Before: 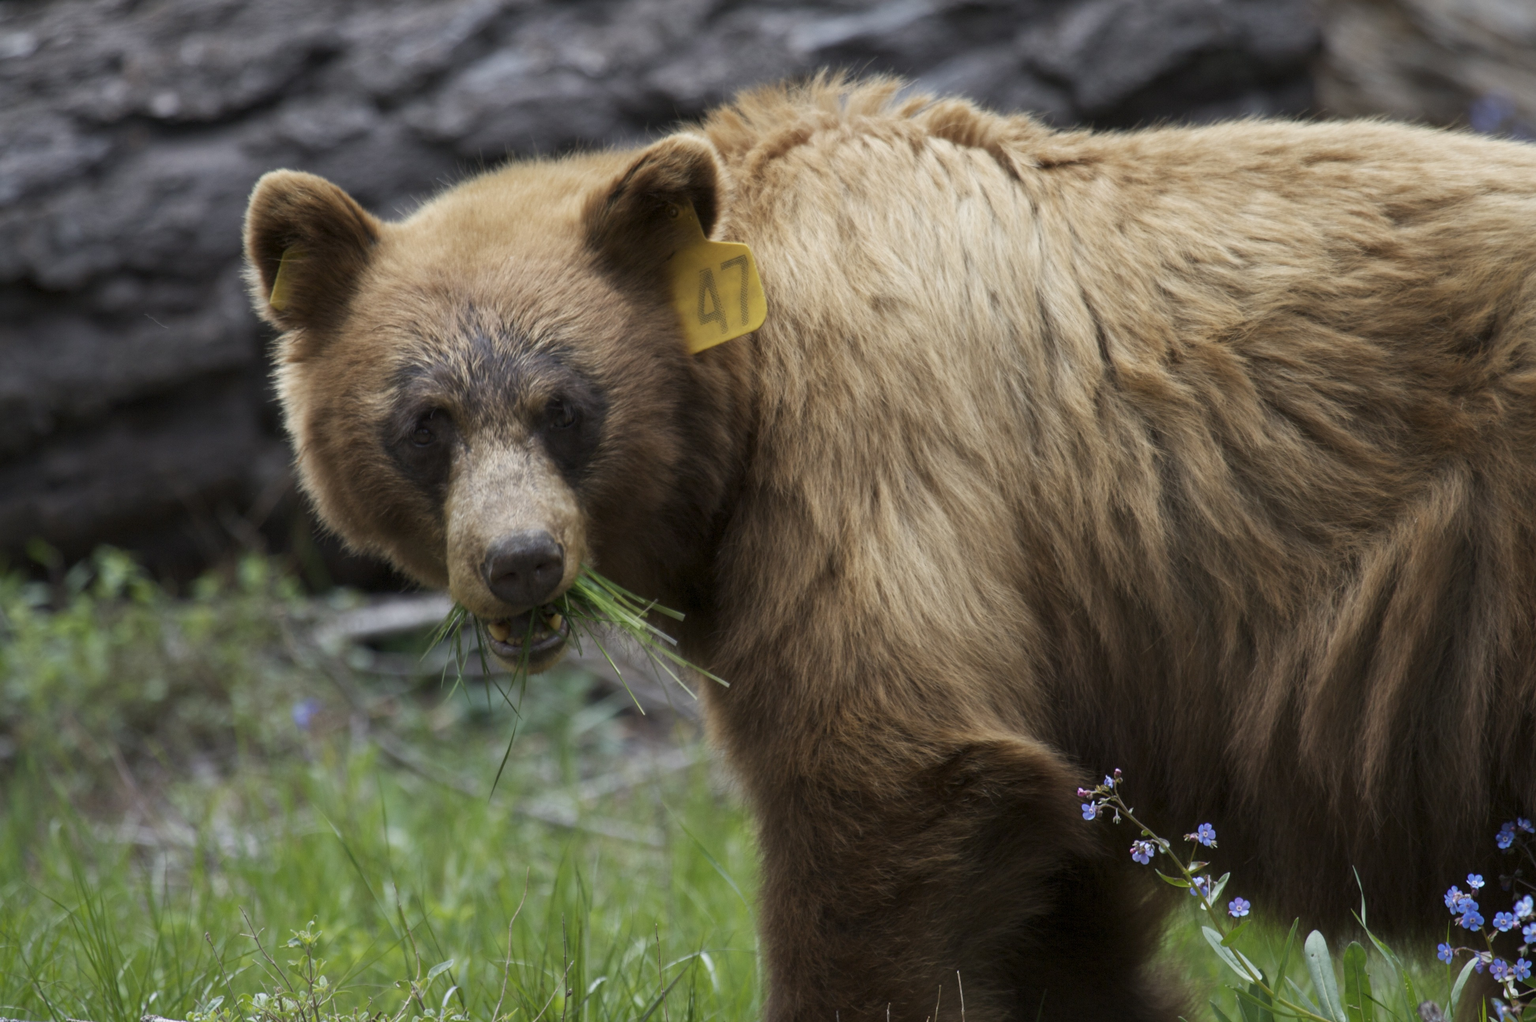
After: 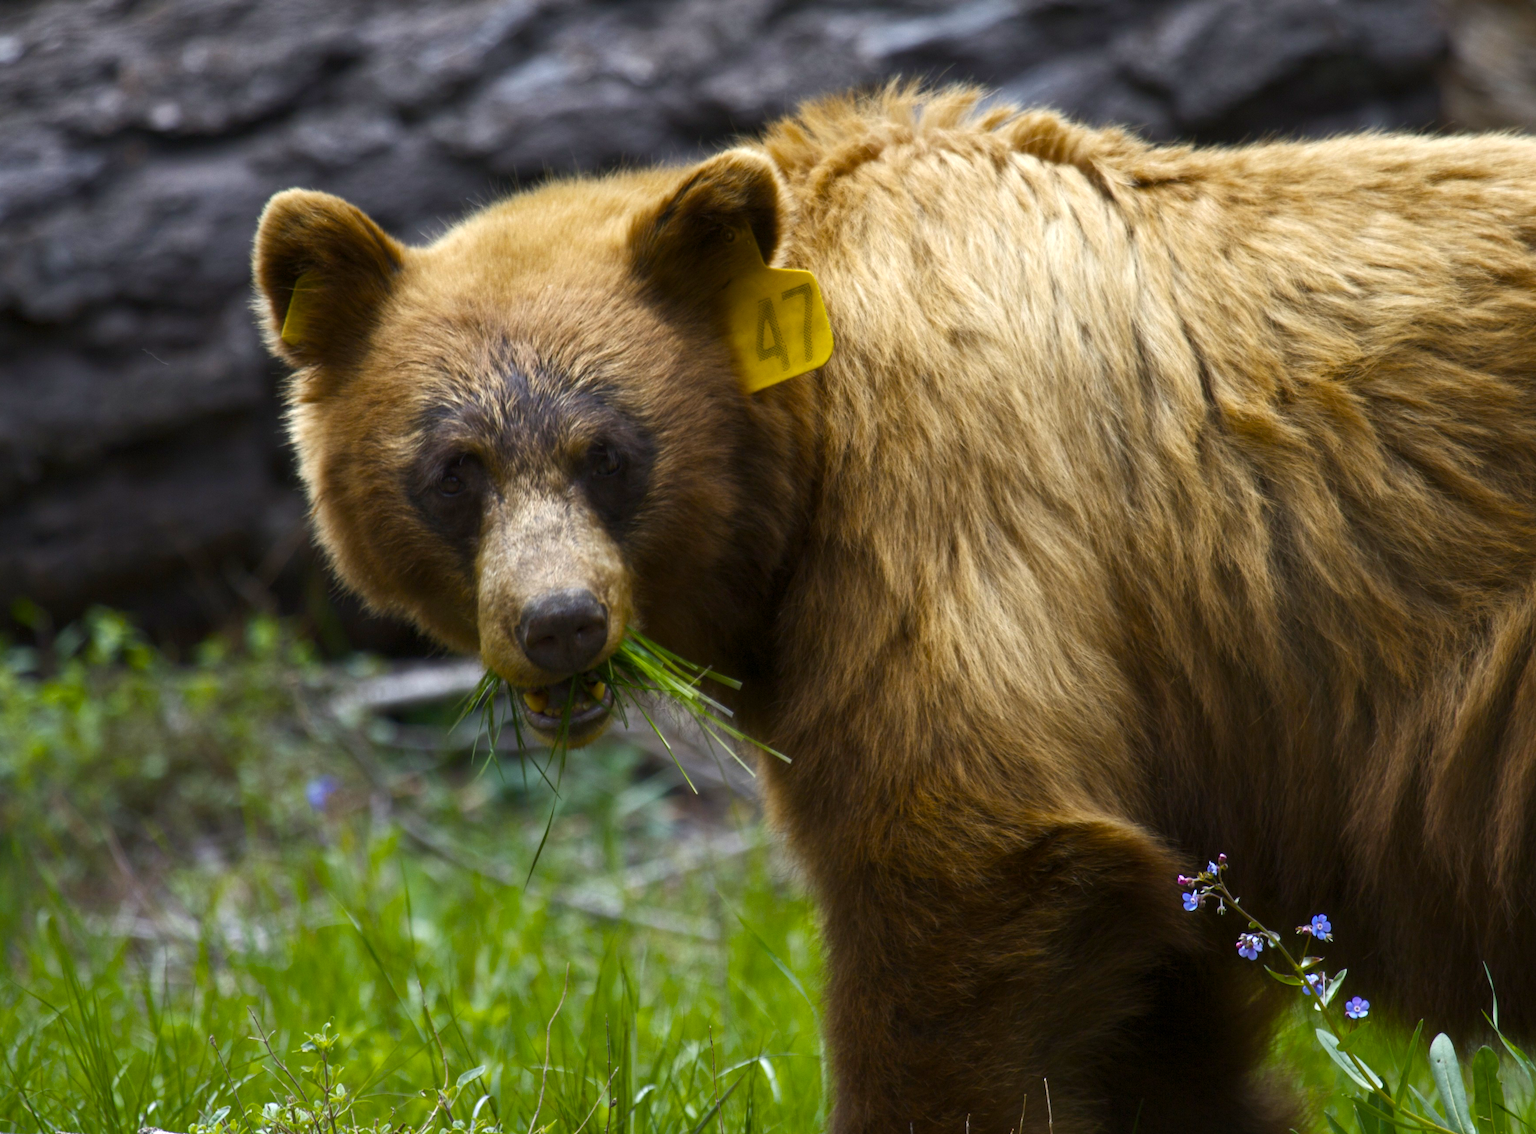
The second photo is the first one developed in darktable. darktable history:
color balance rgb: linear chroma grading › global chroma 9%, perceptual saturation grading › global saturation 36%, perceptual saturation grading › shadows 35%, perceptual brilliance grading › global brilliance 15%, perceptual brilliance grading › shadows -35%, global vibrance 15%
crop and rotate: left 1.088%, right 8.807%
